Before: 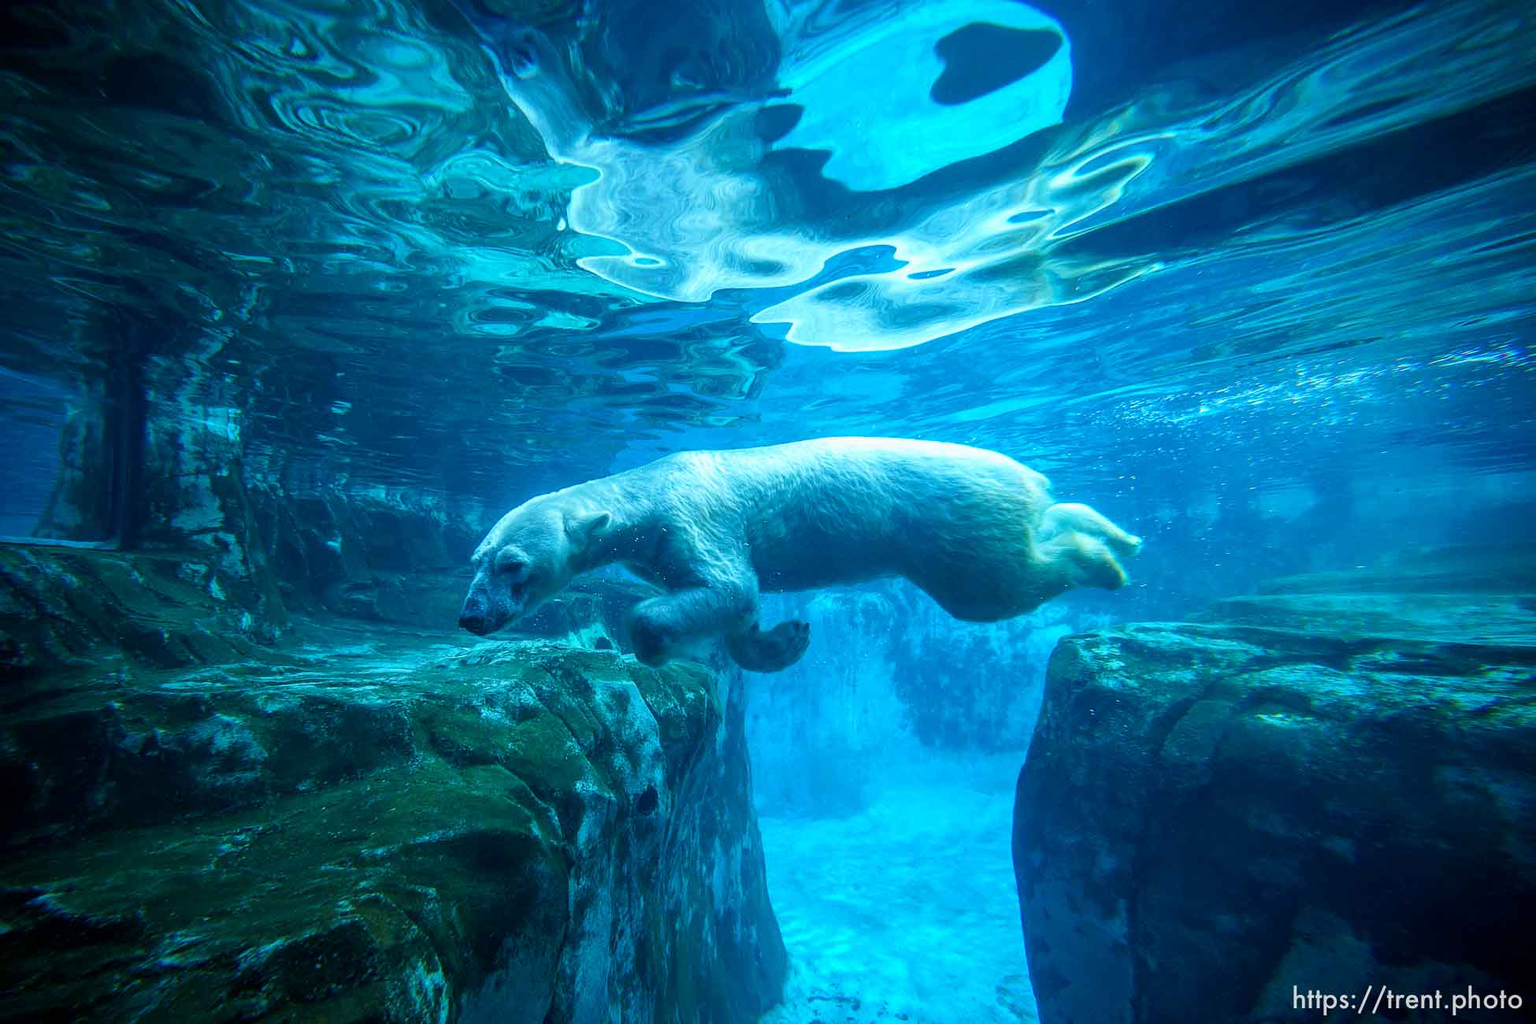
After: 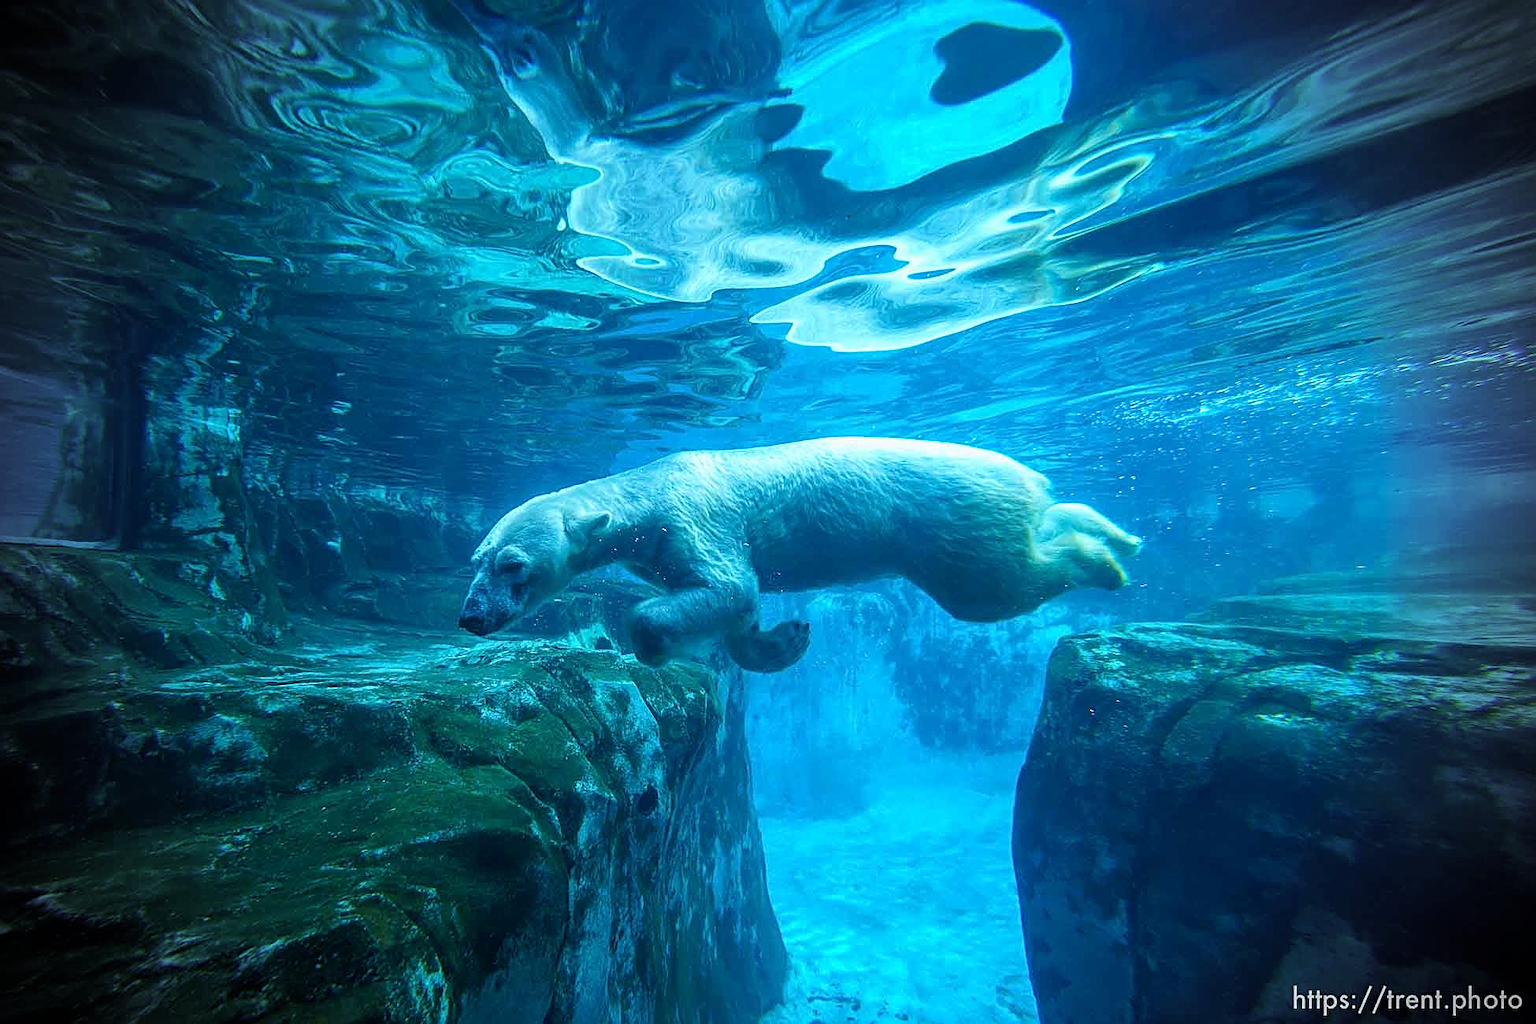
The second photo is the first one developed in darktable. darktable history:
vignetting: fall-off radius 32.69%
sharpen: on, module defaults
